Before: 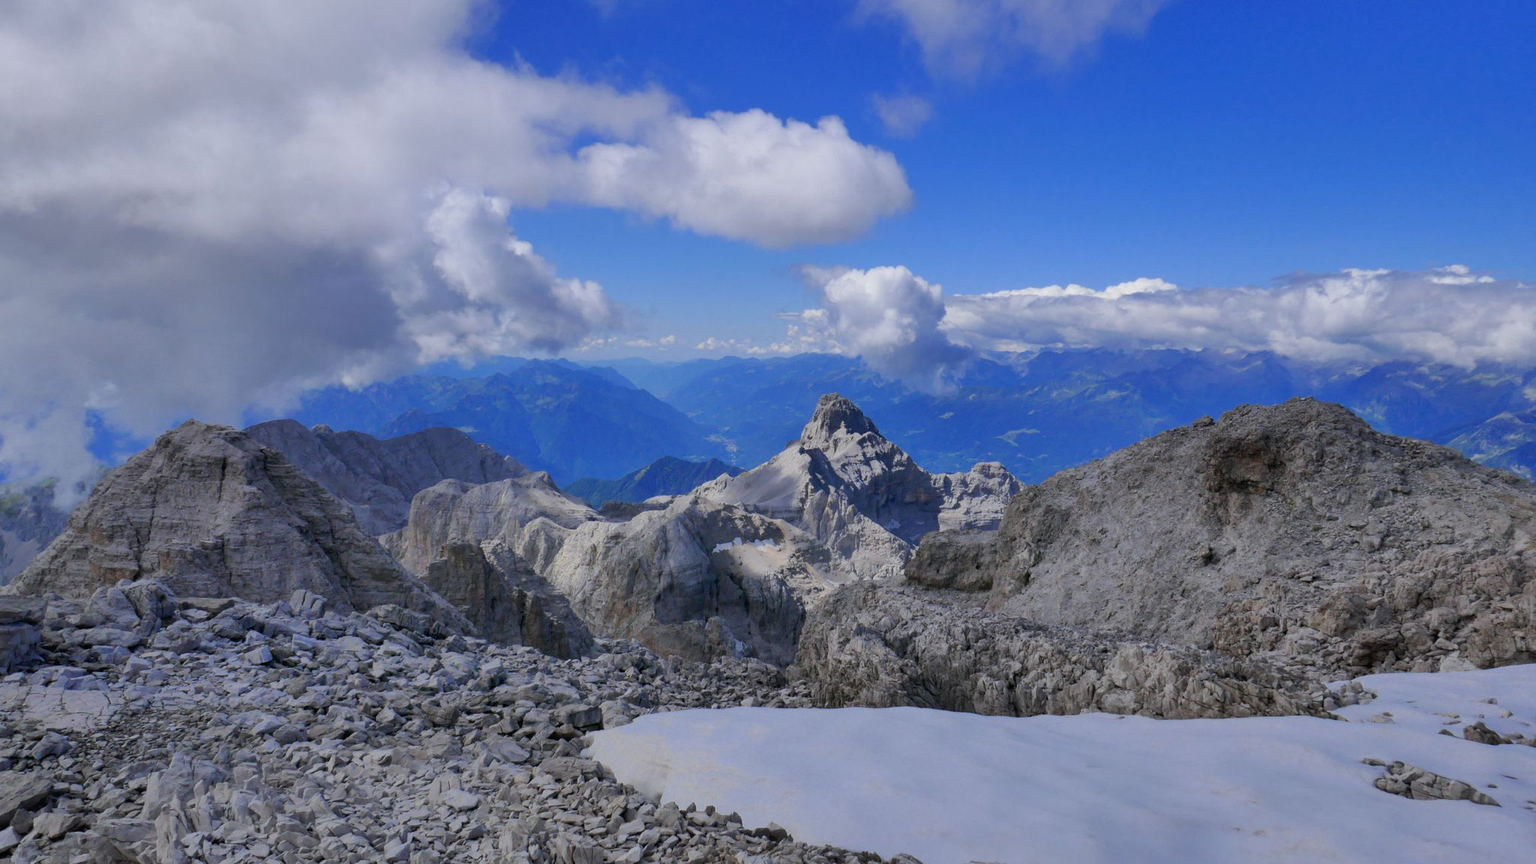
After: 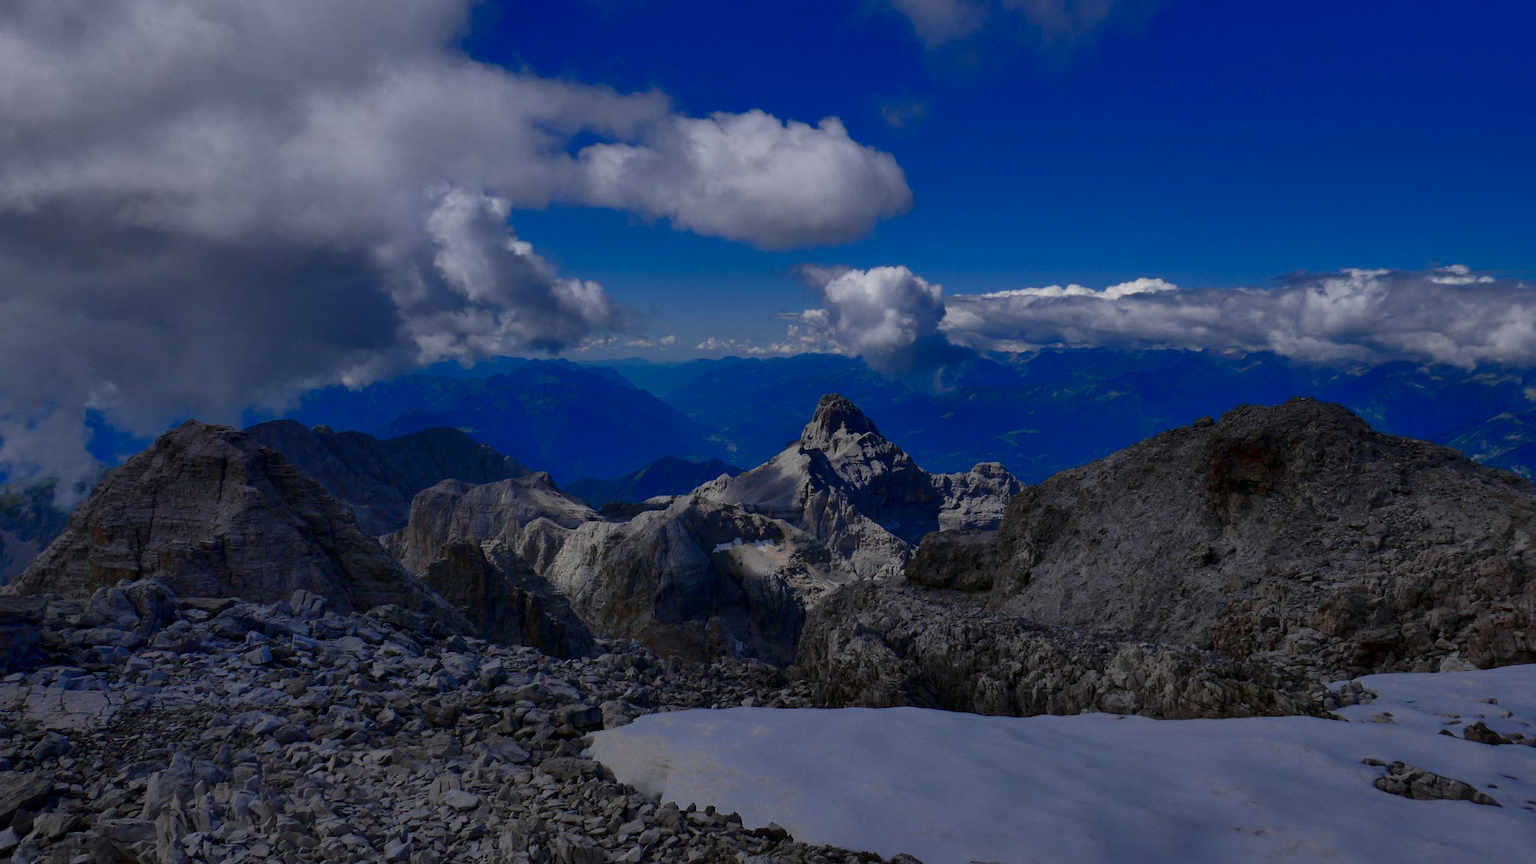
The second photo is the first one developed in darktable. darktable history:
color correction: highlights a* -0.137, highlights b* 0.137
shadows and highlights: shadows 4.1, highlights -17.6, soften with gaussian
contrast brightness saturation: brightness -0.52
